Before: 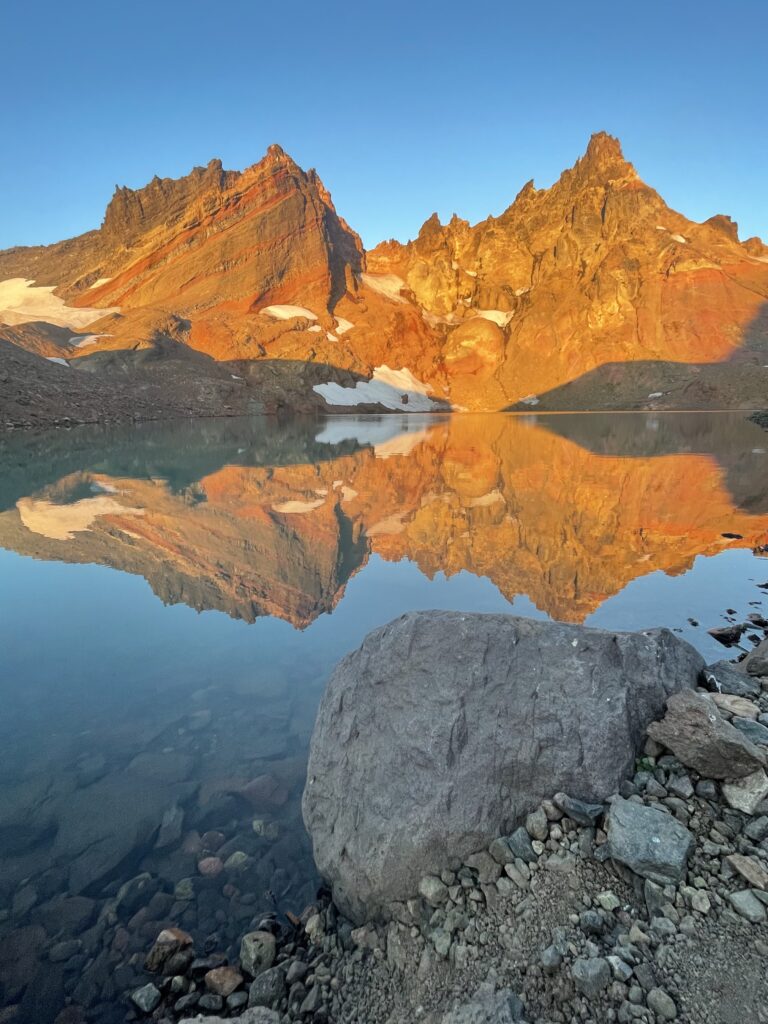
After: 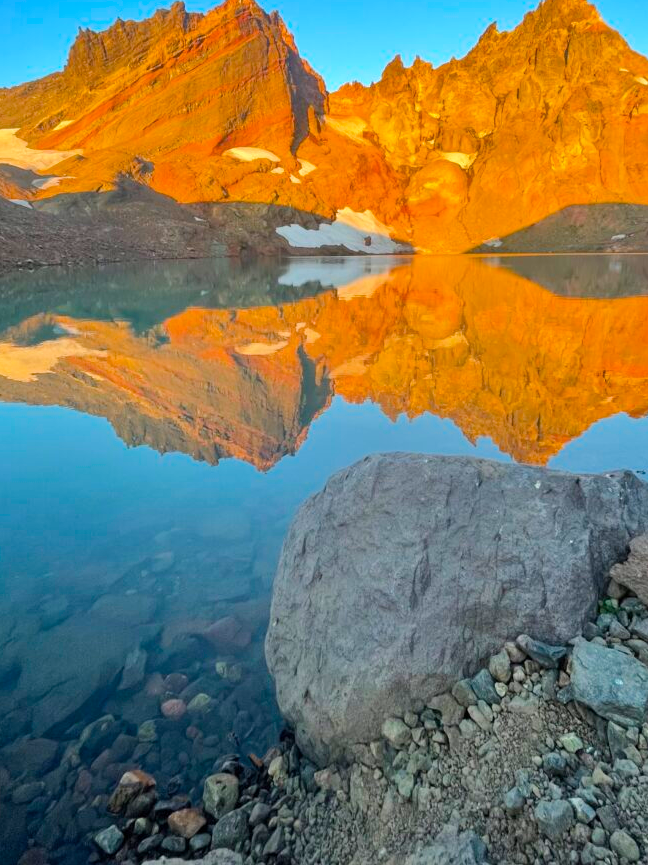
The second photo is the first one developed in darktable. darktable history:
crop and rotate: left 4.842%, top 15.51%, right 10.668%
color balance rgb: perceptual saturation grading › global saturation 25%, perceptual brilliance grading › mid-tones 10%, perceptual brilliance grading › shadows 15%, global vibrance 20%
